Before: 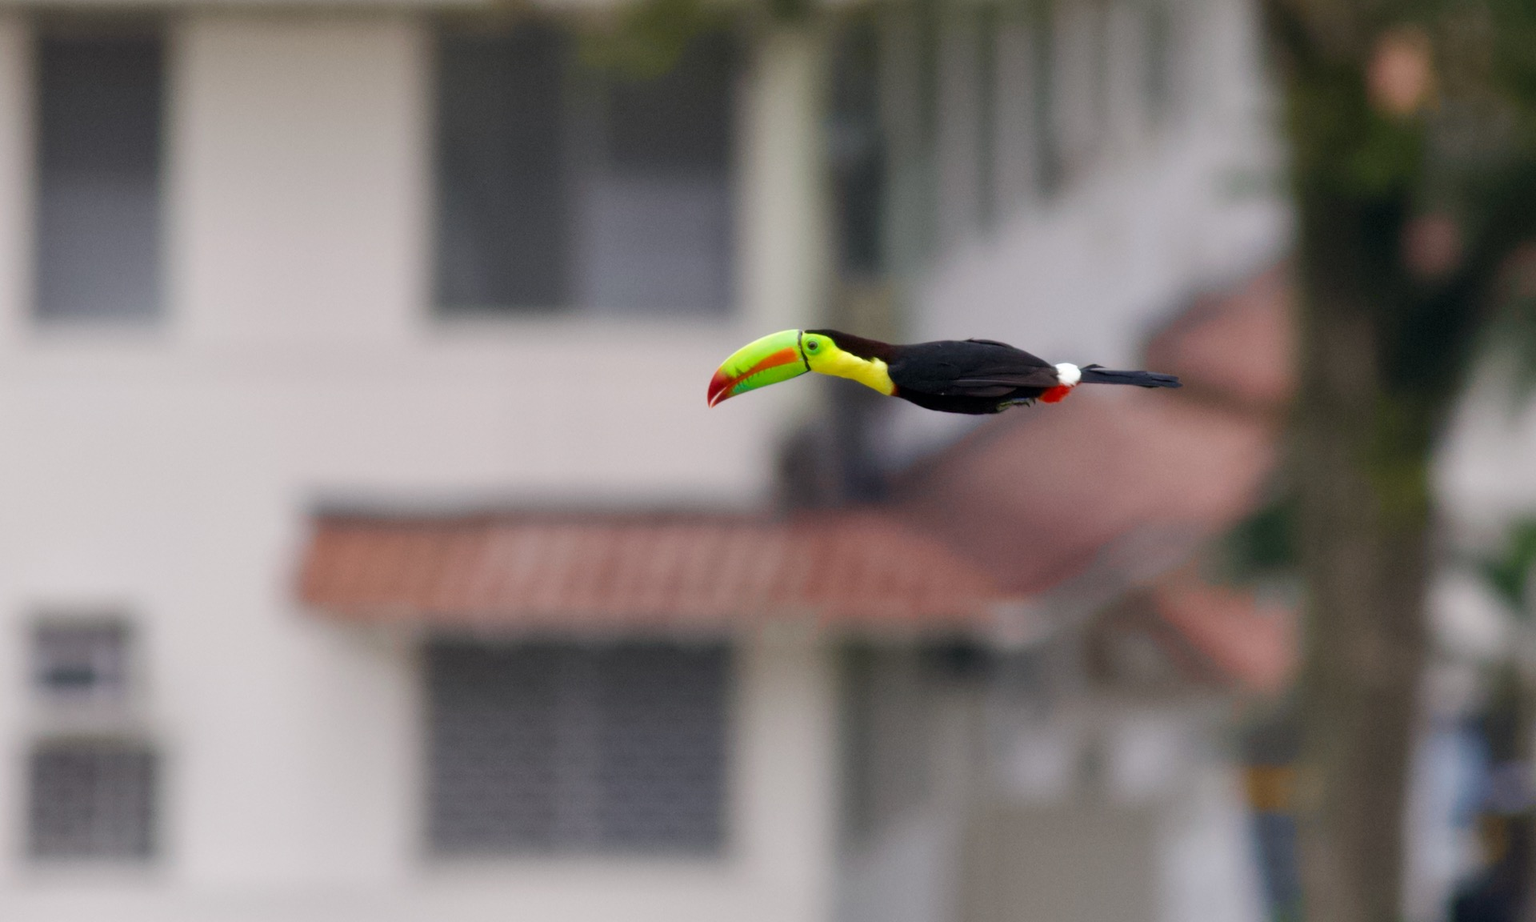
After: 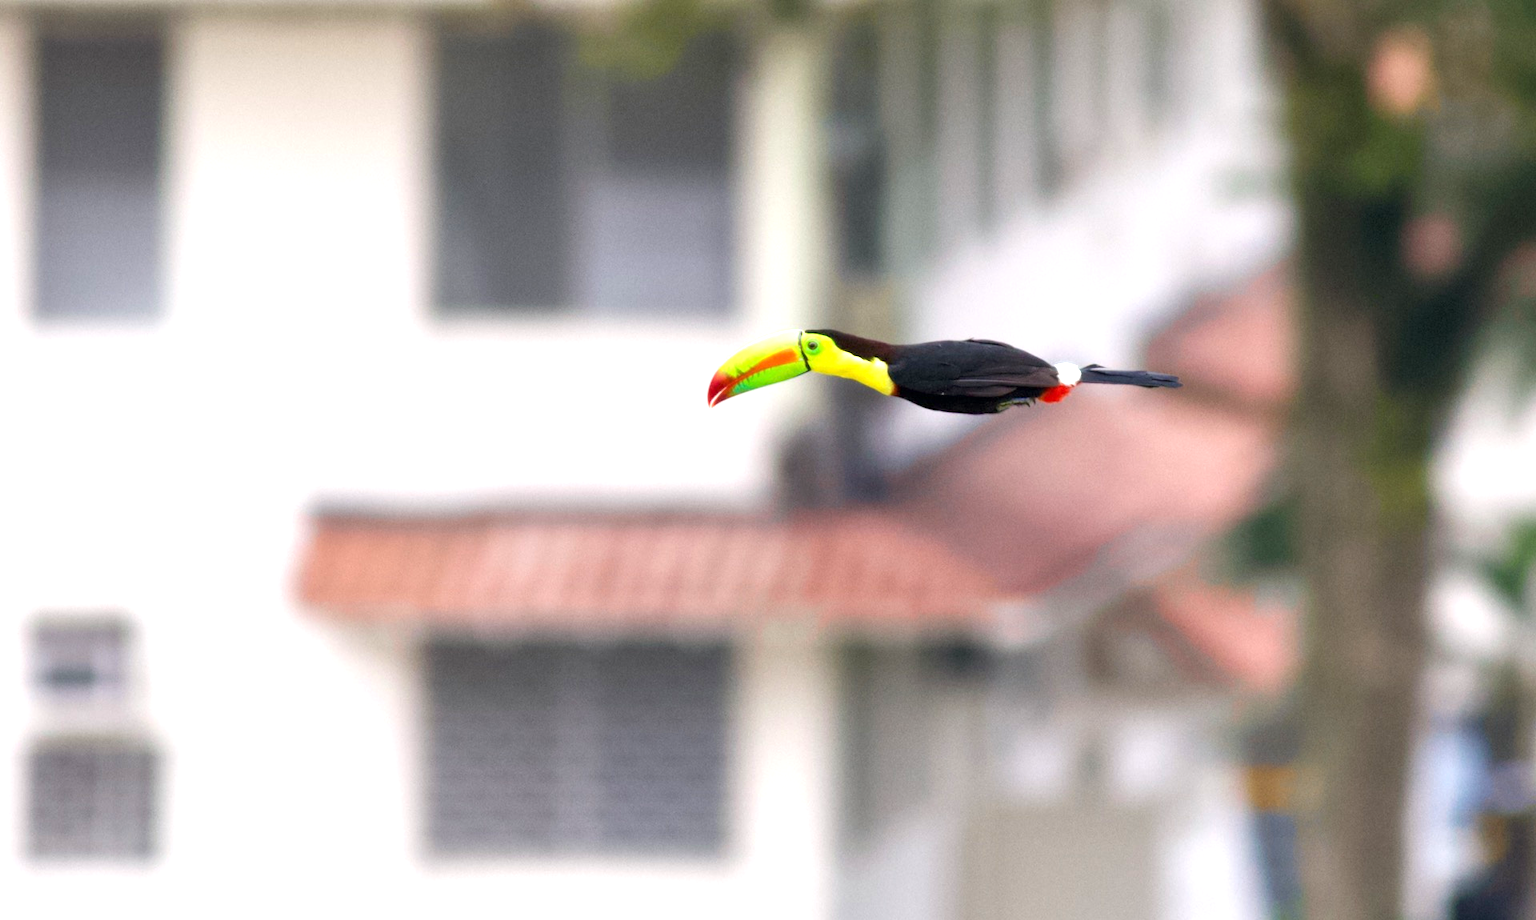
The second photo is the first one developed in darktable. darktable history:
tone equalizer: on, module defaults
exposure: exposure 1.223 EV, compensate highlight preservation false
crop: bottom 0.071%
